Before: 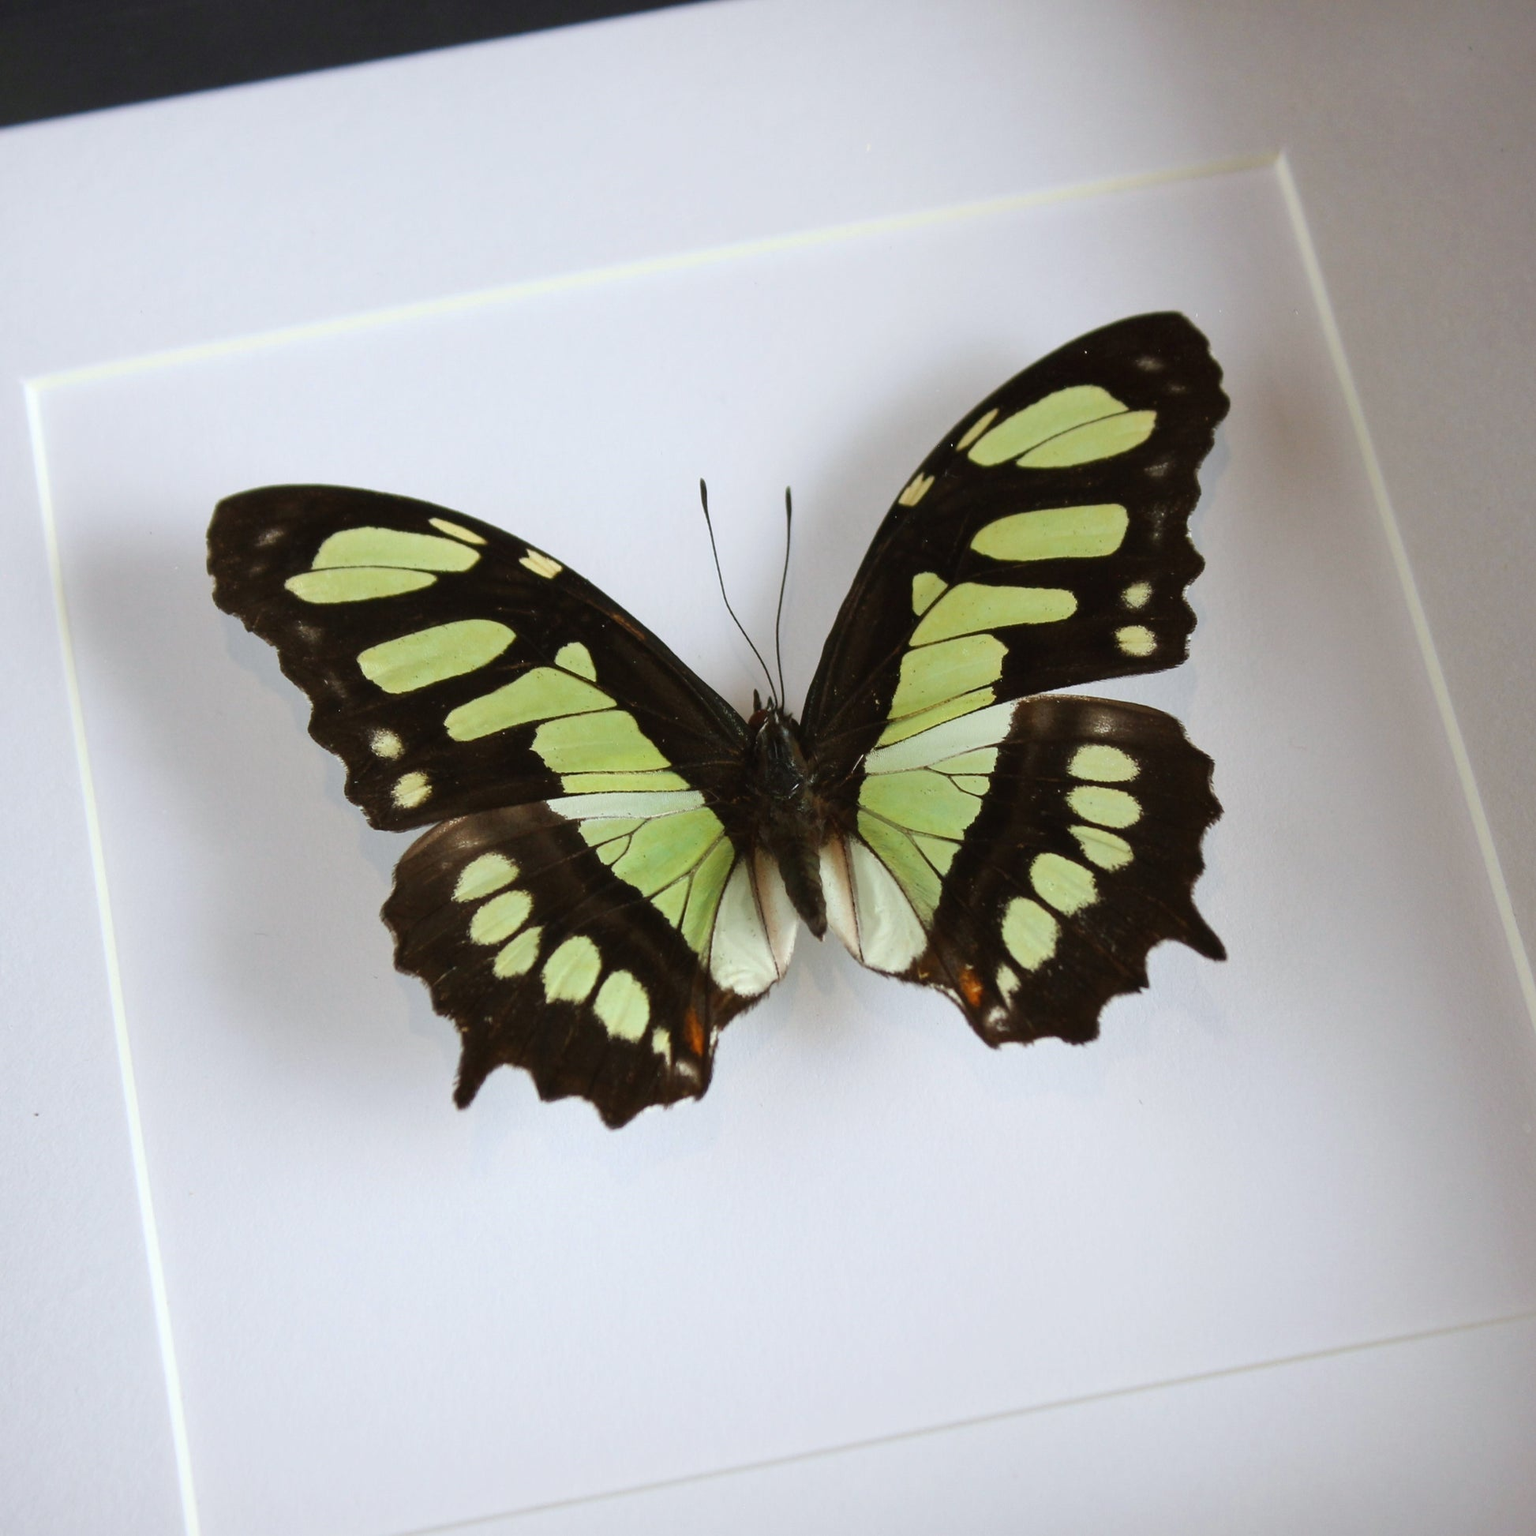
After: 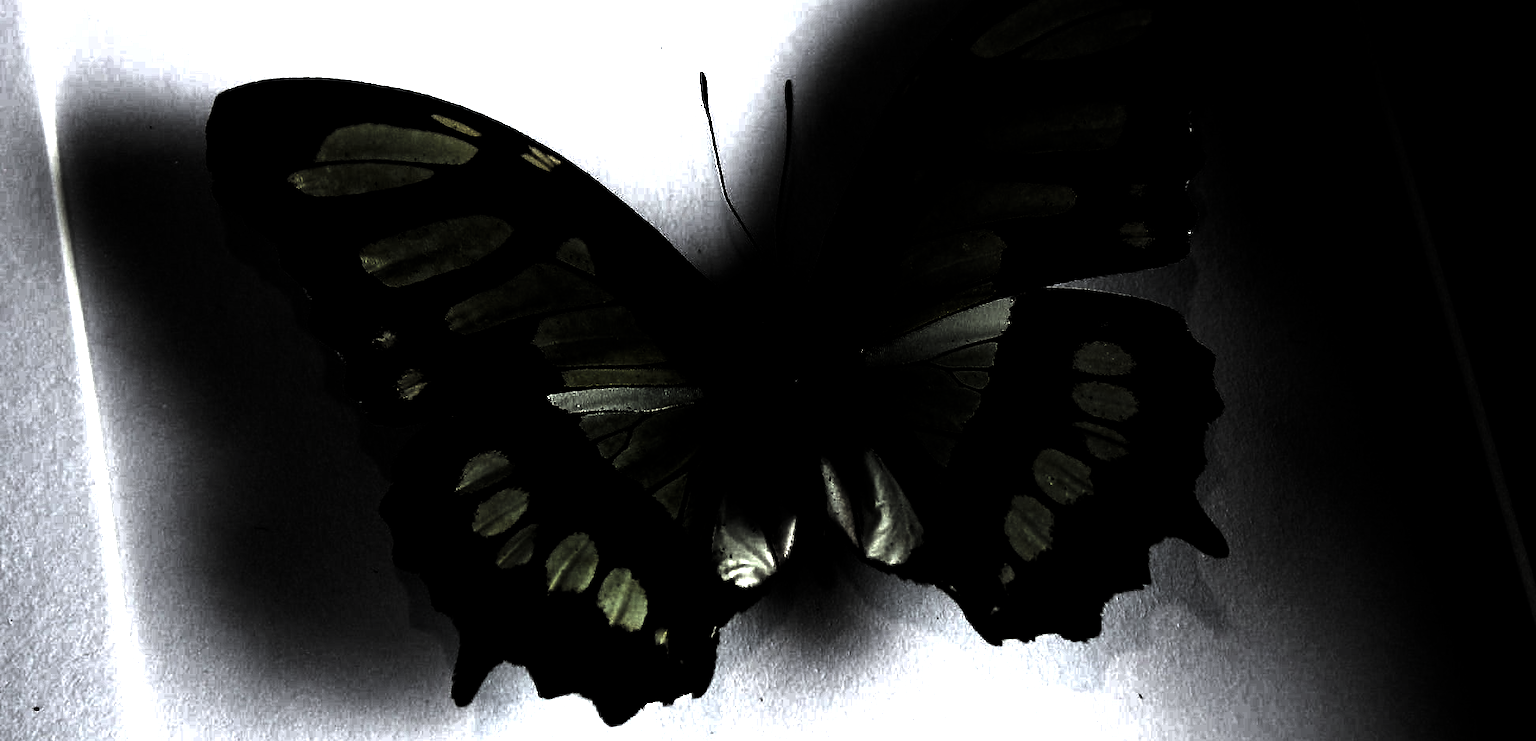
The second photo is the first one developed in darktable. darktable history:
crop and rotate: top 26.436%, bottom 25.244%
color balance rgb: perceptual saturation grading › global saturation 31.237%, perceptual brilliance grading › global brilliance 11.531%
levels: levels [0.721, 0.937, 0.997]
